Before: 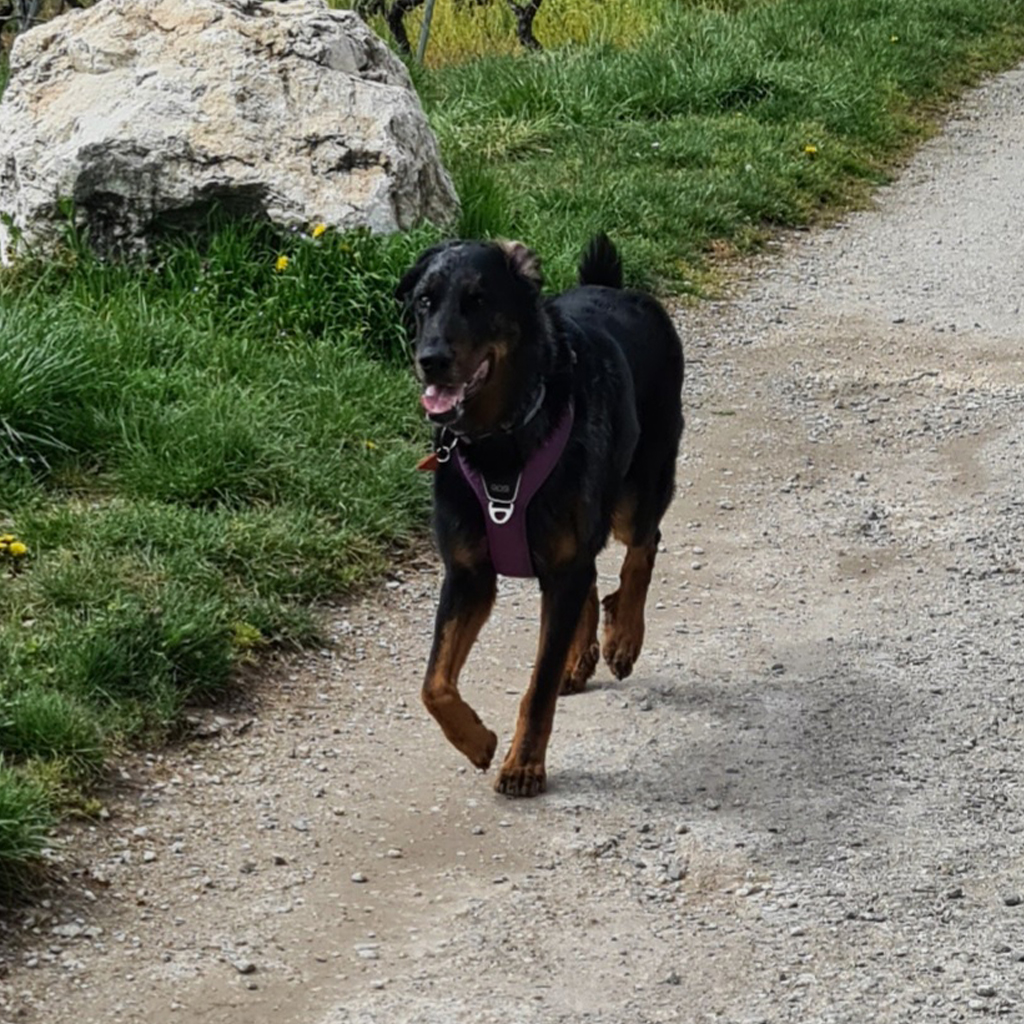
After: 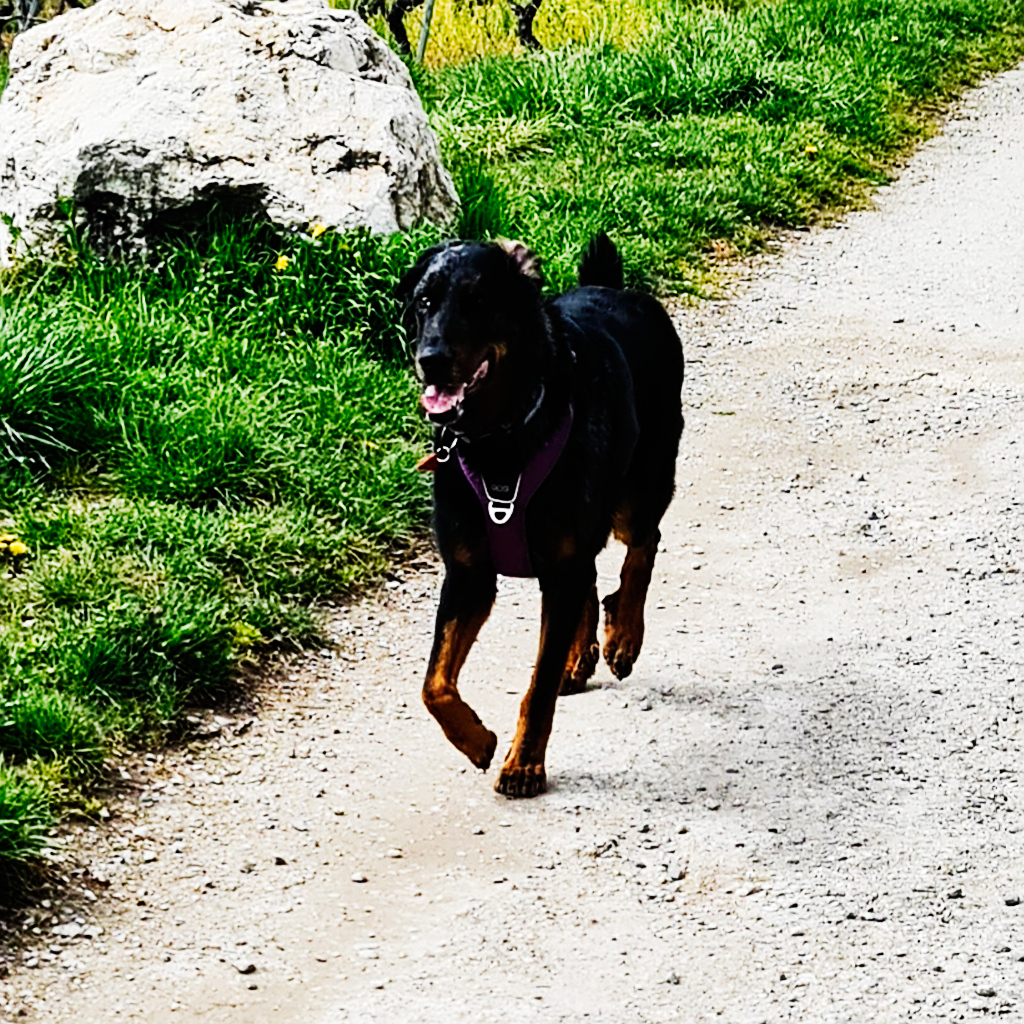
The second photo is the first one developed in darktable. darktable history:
sharpen: on, module defaults
tone curve: curves: ch0 [(0, 0) (0.16, 0.055) (0.506, 0.762) (1, 1.024)], preserve colors none
